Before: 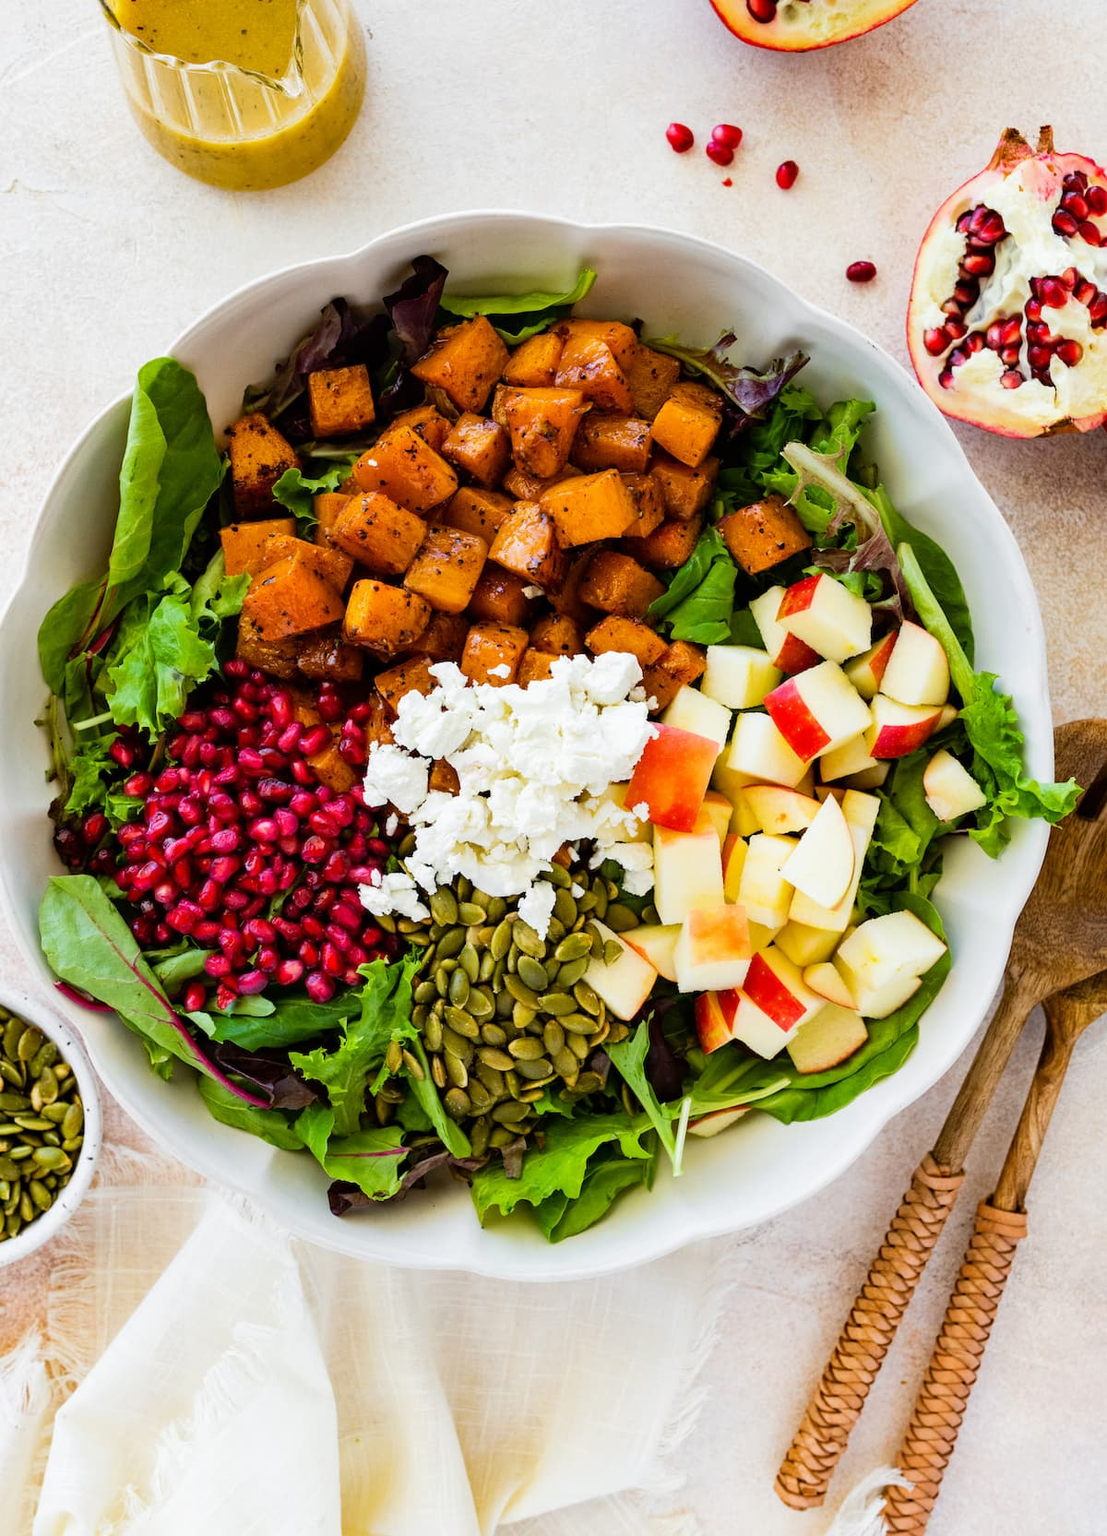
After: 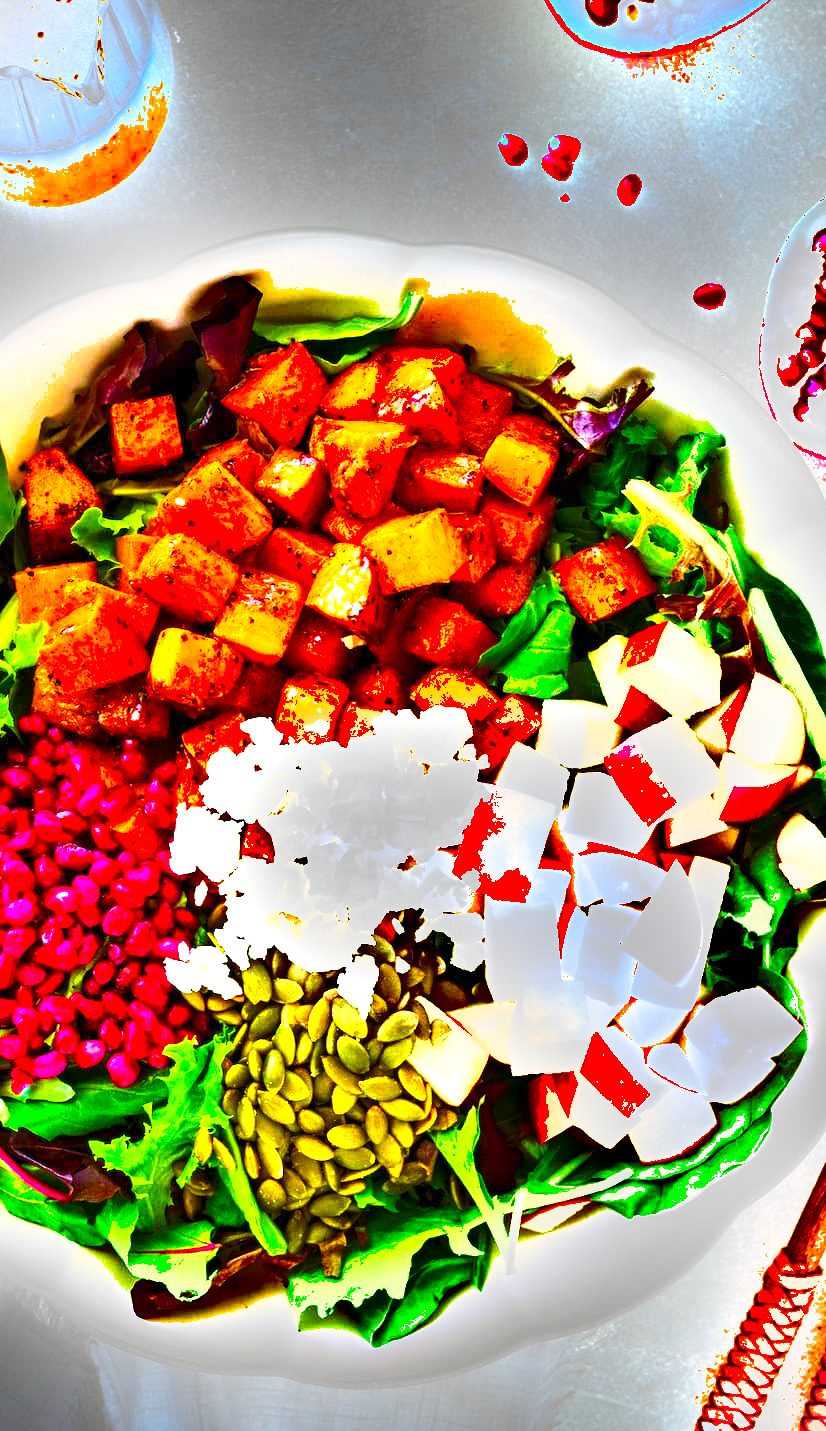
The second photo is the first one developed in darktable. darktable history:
base curve: preserve colors none
vignetting: fall-off start 100.09%, unbound false
color balance rgb: highlights gain › chroma 0.236%, highlights gain › hue 330.9°, global offset › luminance -0.278%, global offset › hue 259.36°, perceptual saturation grading › global saturation 30.328%
exposure: black level correction 0, exposure 1.996 EV, compensate highlight preservation false
contrast brightness saturation: saturation 0.51
shadows and highlights: highlights color adjustment 74.03%, soften with gaussian
crop: left 18.737%, right 12.395%, bottom 14.02%
